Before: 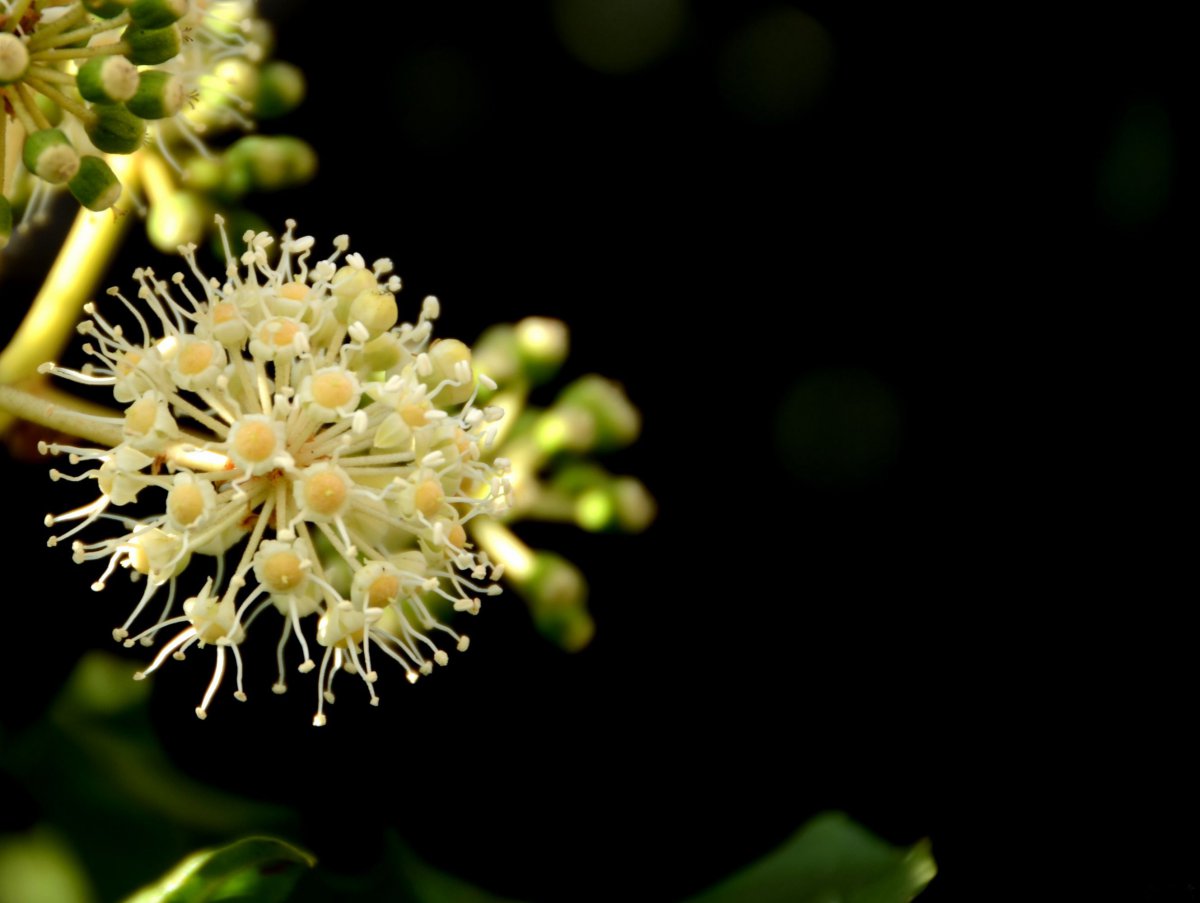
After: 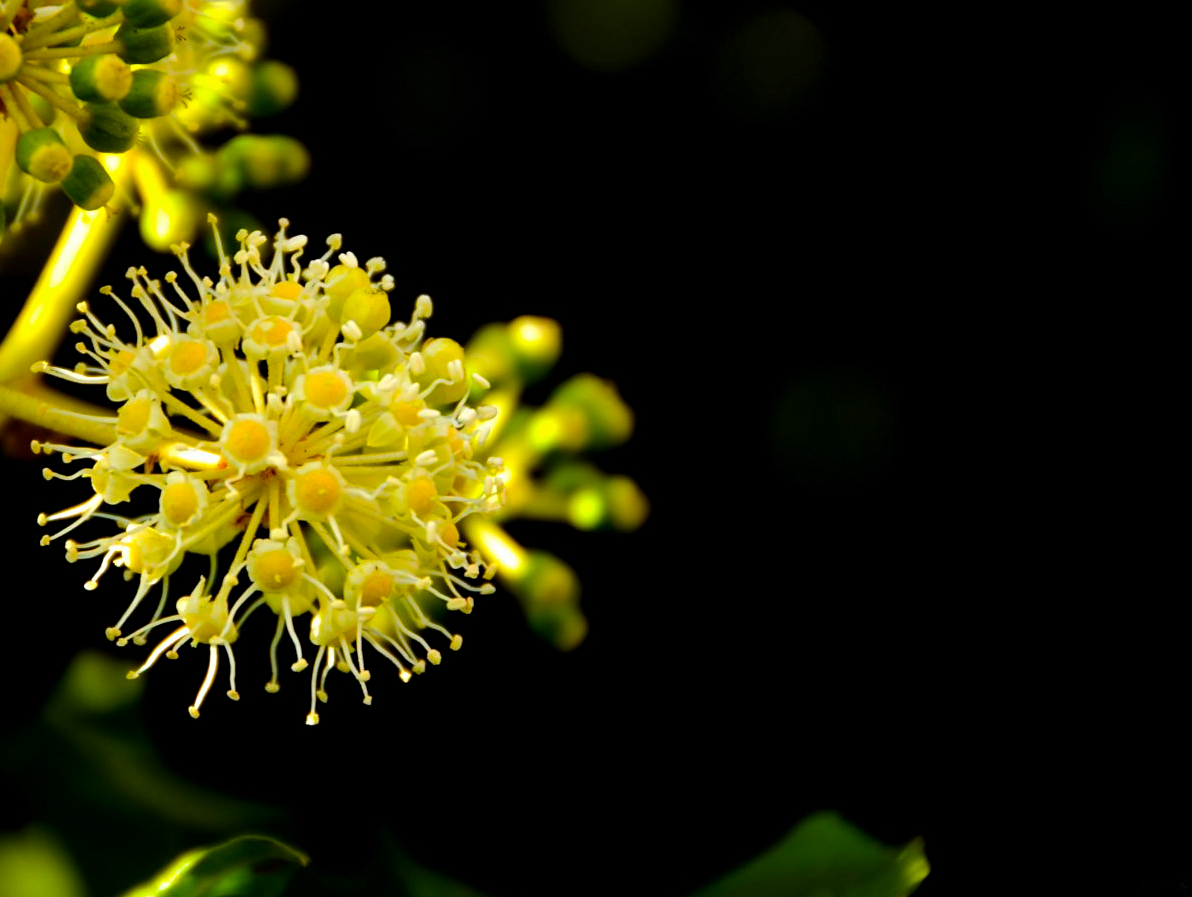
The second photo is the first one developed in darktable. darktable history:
color balance rgb: perceptual saturation grading › global saturation 37.311%, perceptual saturation grading › shadows 35.336%, global vibrance 50.829%
crop and rotate: left 0.585%, top 0.183%, bottom 0.372%
sharpen: amount 0.217
